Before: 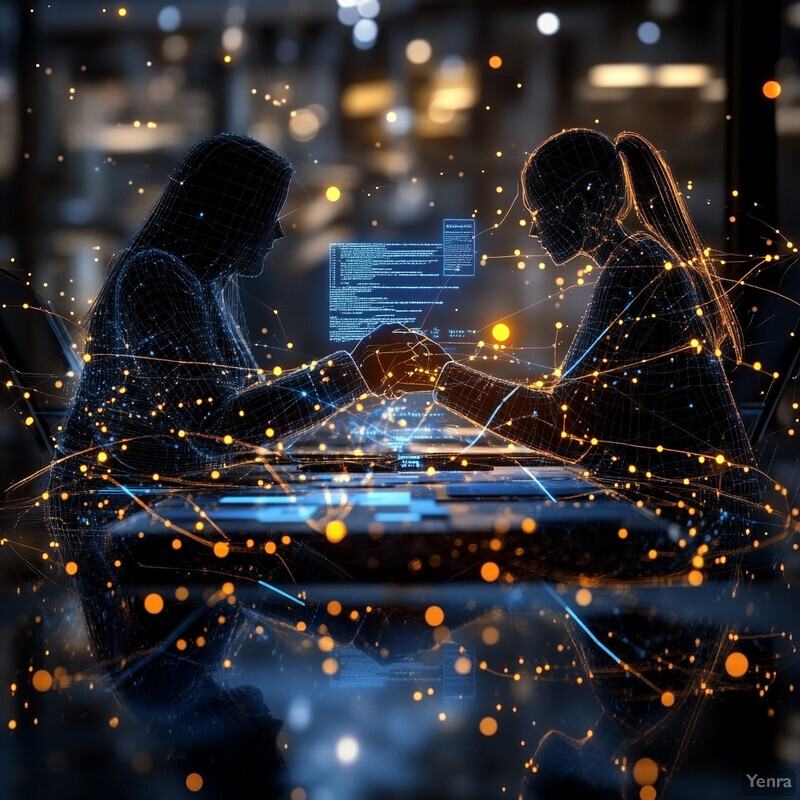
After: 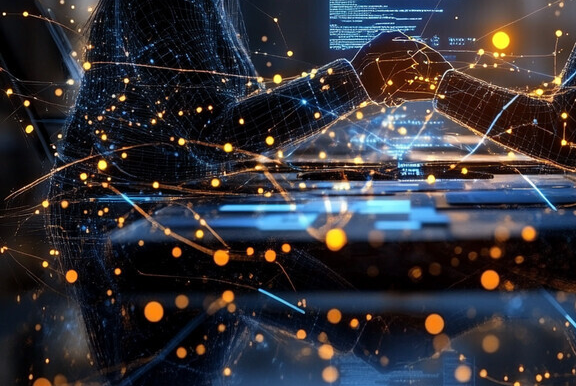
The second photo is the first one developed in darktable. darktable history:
crop: top 36.54%, right 27.993%, bottom 15.158%
exposure: compensate highlight preservation false
